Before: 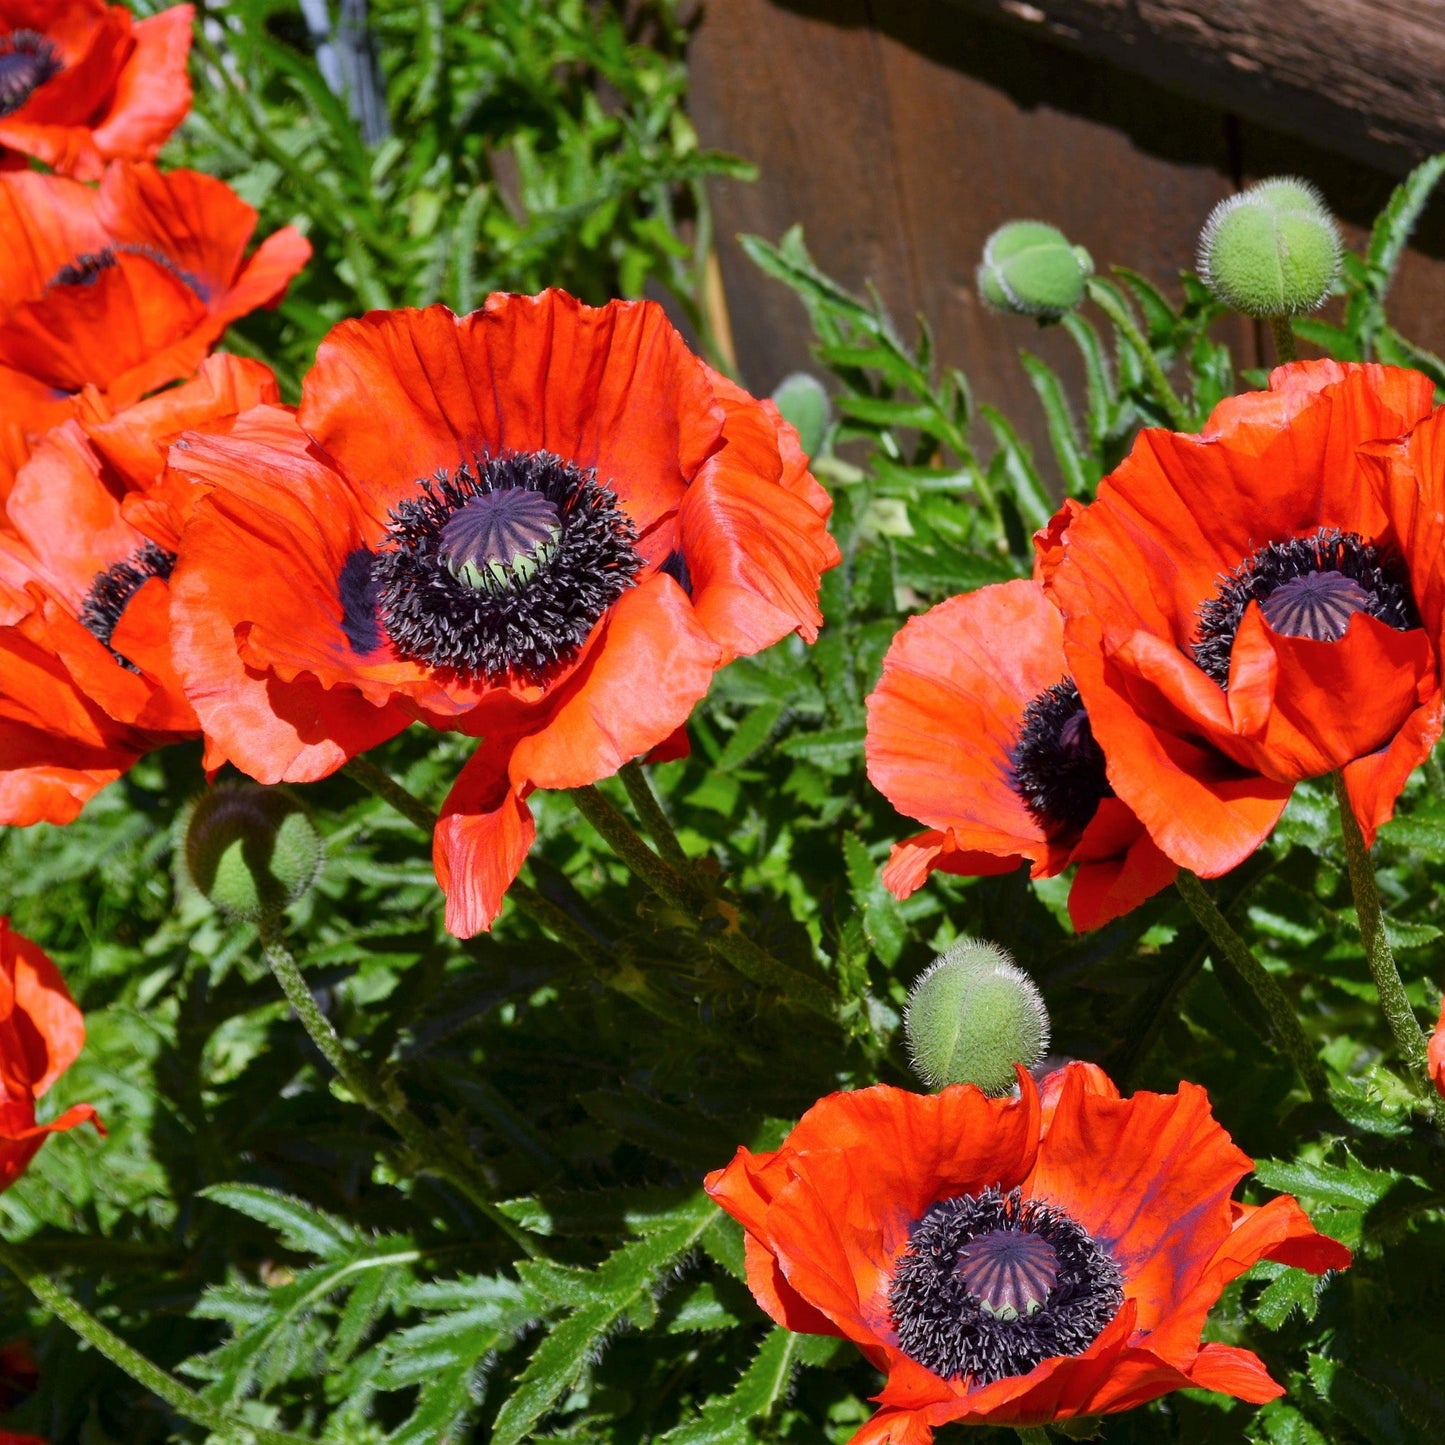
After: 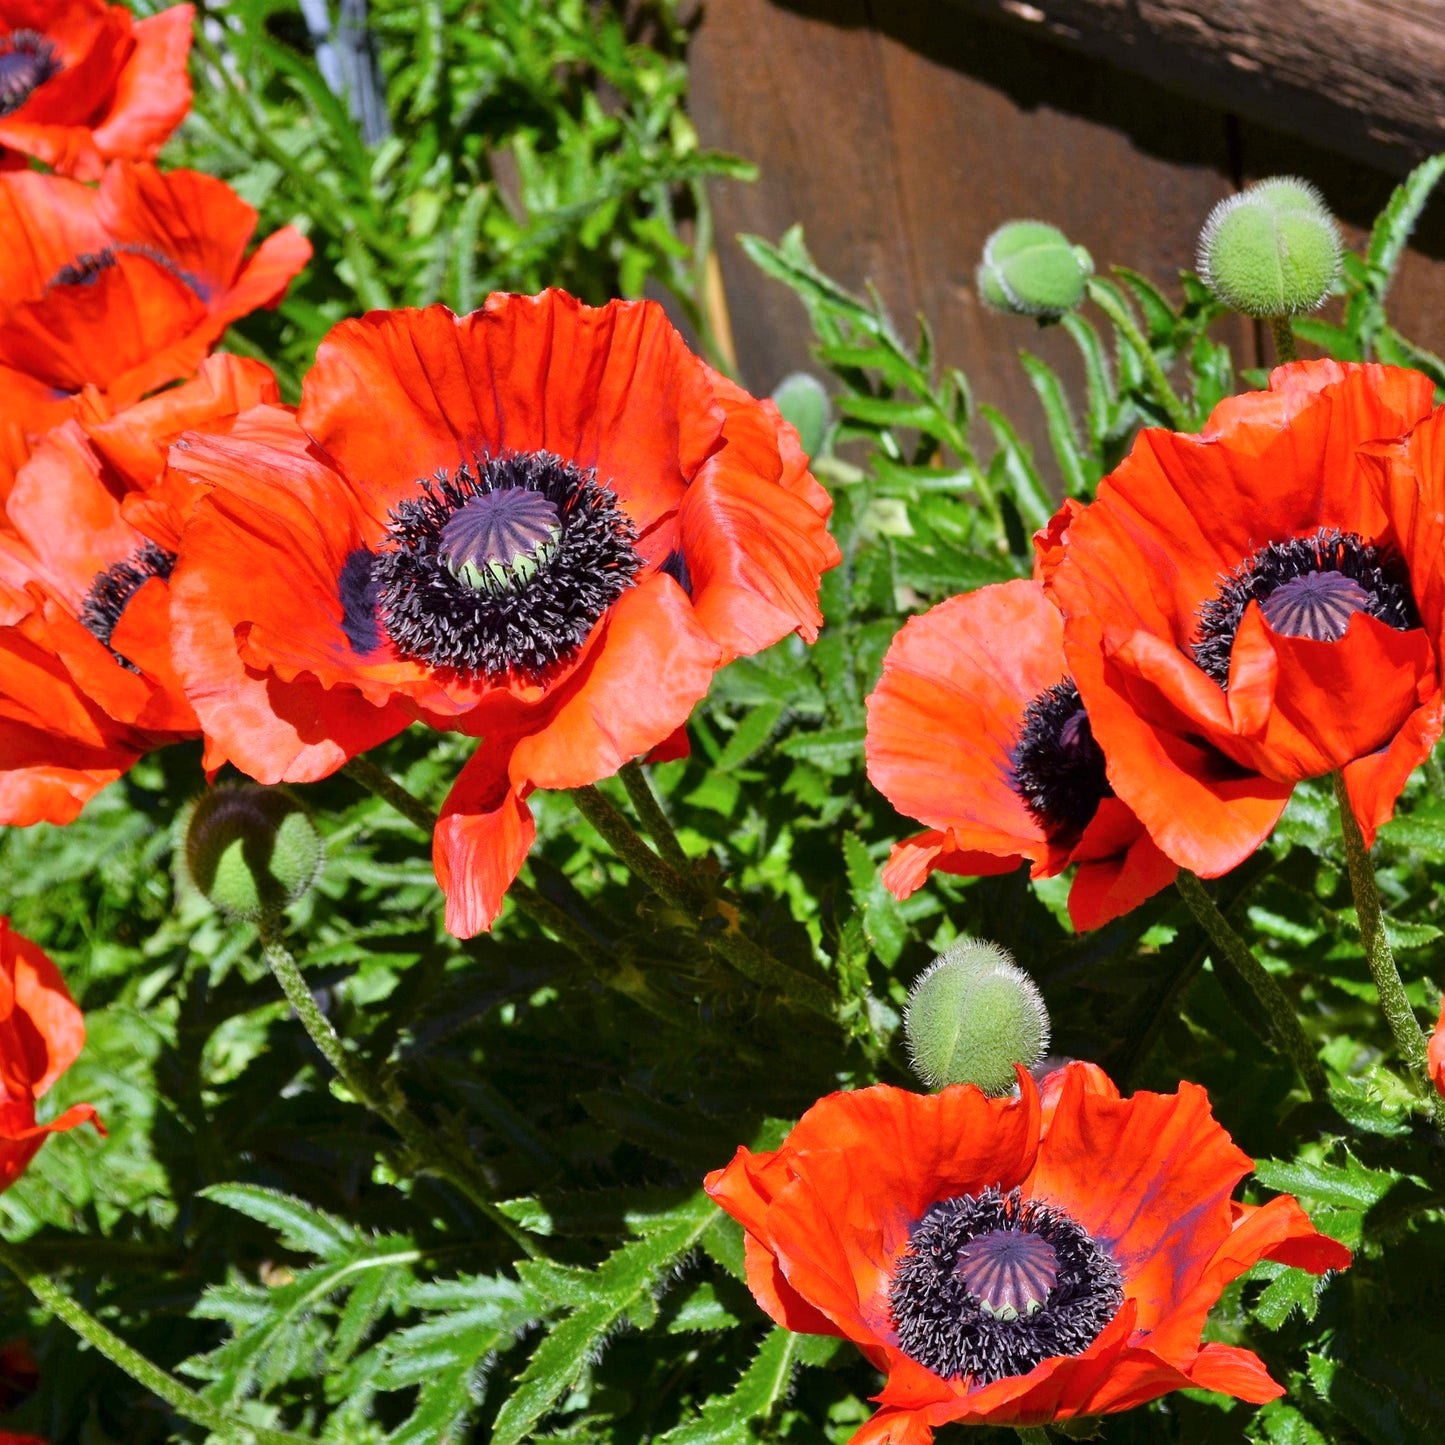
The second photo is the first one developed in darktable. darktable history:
tone equalizer: -8 EV 0.005 EV, -7 EV -0.013 EV, -6 EV 0.01 EV, -5 EV 0.023 EV, -4 EV 0.278 EV, -3 EV 0.62 EV, -2 EV 0.579 EV, -1 EV 0.19 EV, +0 EV 0.031 EV
